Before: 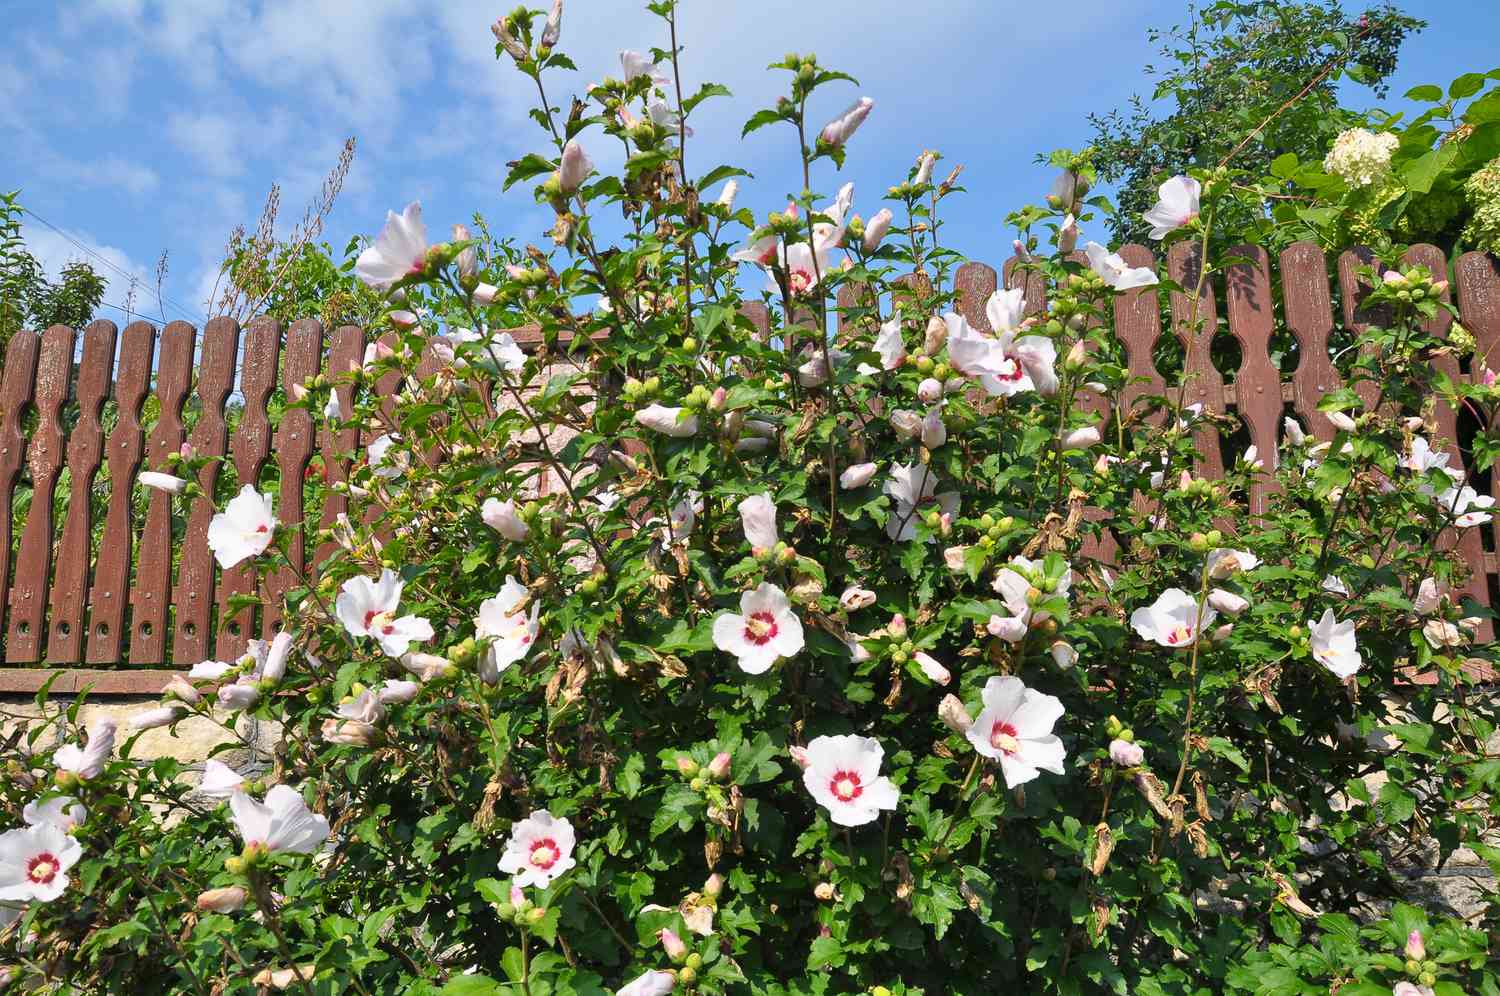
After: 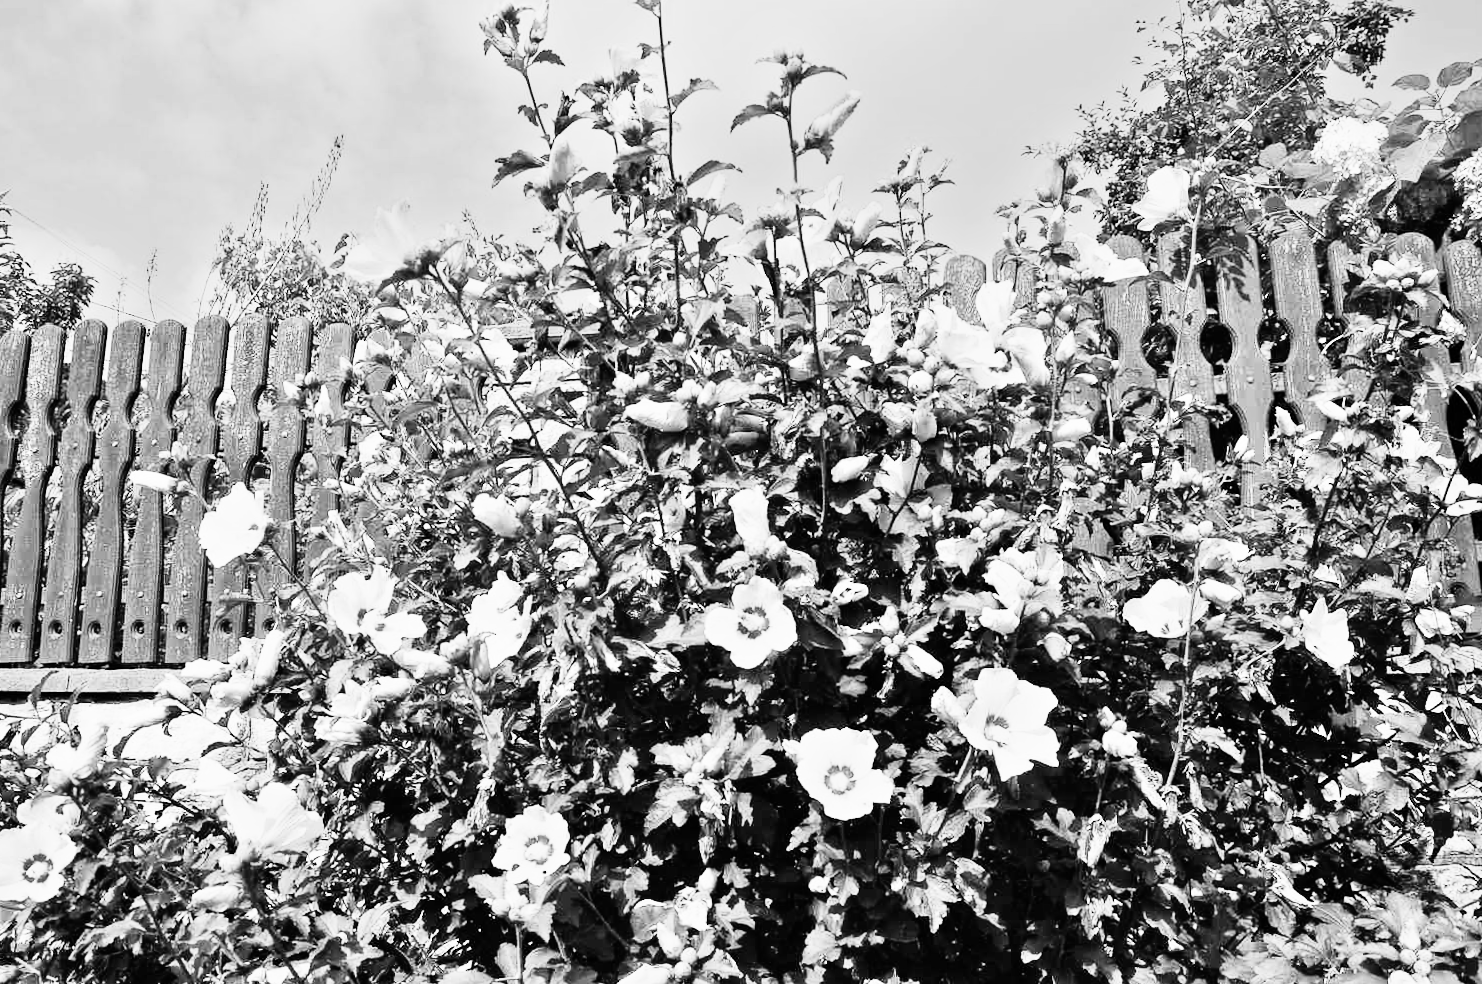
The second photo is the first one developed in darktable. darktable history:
rotate and perspective: rotation -0.45°, automatic cropping original format, crop left 0.008, crop right 0.992, crop top 0.012, crop bottom 0.988
monochrome: on, module defaults
color contrast: green-magenta contrast 0.8, blue-yellow contrast 1.1, unbound 0
rgb curve: curves: ch0 [(0, 0) (0.21, 0.15) (0.24, 0.21) (0.5, 0.75) (0.75, 0.96) (0.89, 0.99) (1, 1)]; ch1 [(0, 0.02) (0.21, 0.13) (0.25, 0.2) (0.5, 0.67) (0.75, 0.9) (0.89, 0.97) (1, 1)]; ch2 [(0, 0.02) (0.21, 0.13) (0.25, 0.2) (0.5, 0.67) (0.75, 0.9) (0.89, 0.97) (1, 1)], compensate middle gray true
white balance: red 0.98, blue 1.61
haze removal: compatibility mode true, adaptive false
